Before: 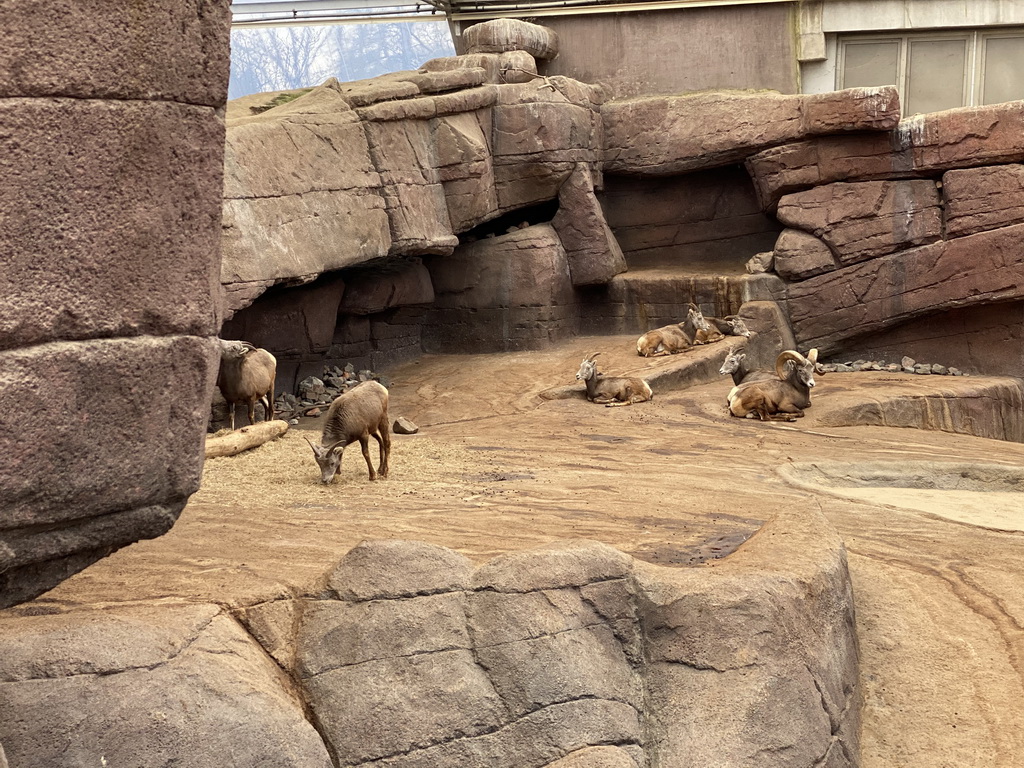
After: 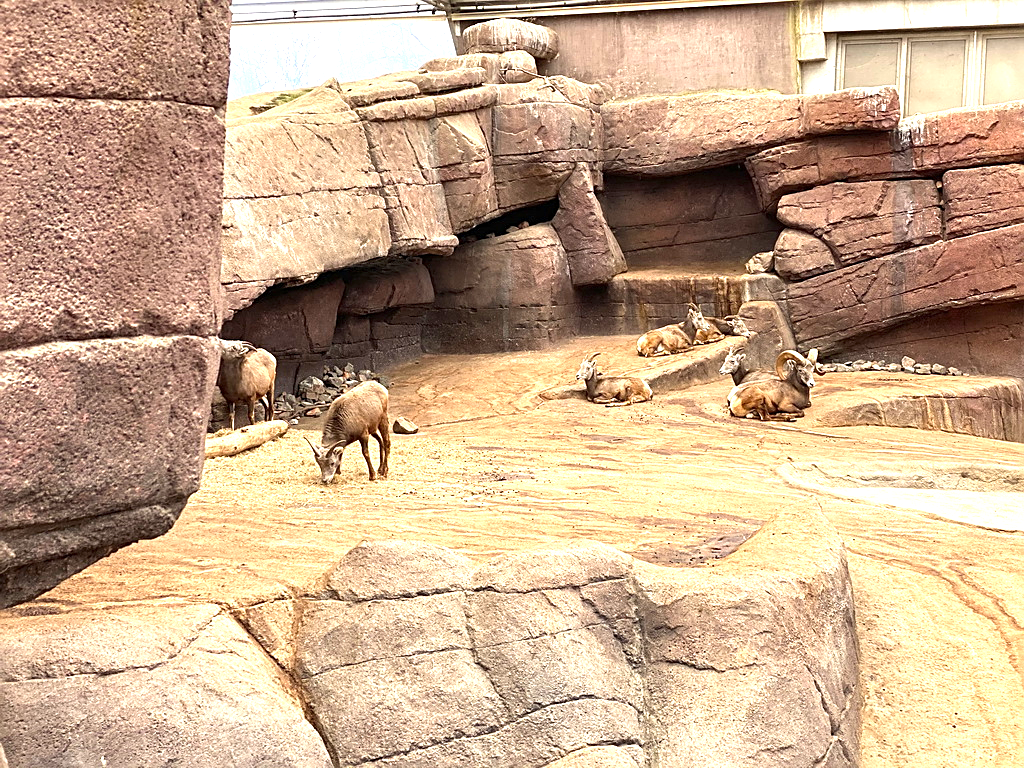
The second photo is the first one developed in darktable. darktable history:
exposure: black level correction 0, exposure 1.125 EV, compensate exposure bias true, compensate highlight preservation false
sharpen: on, module defaults
